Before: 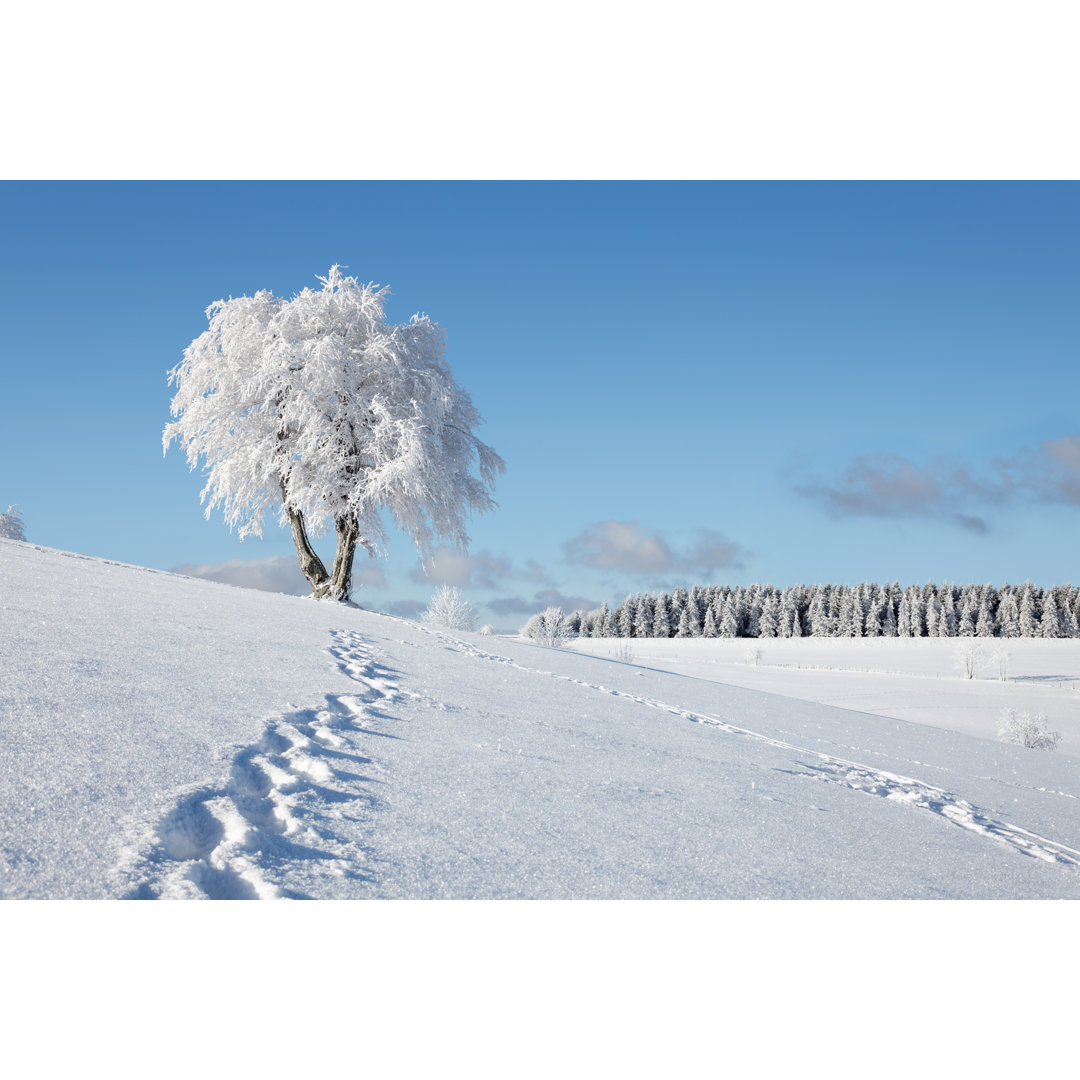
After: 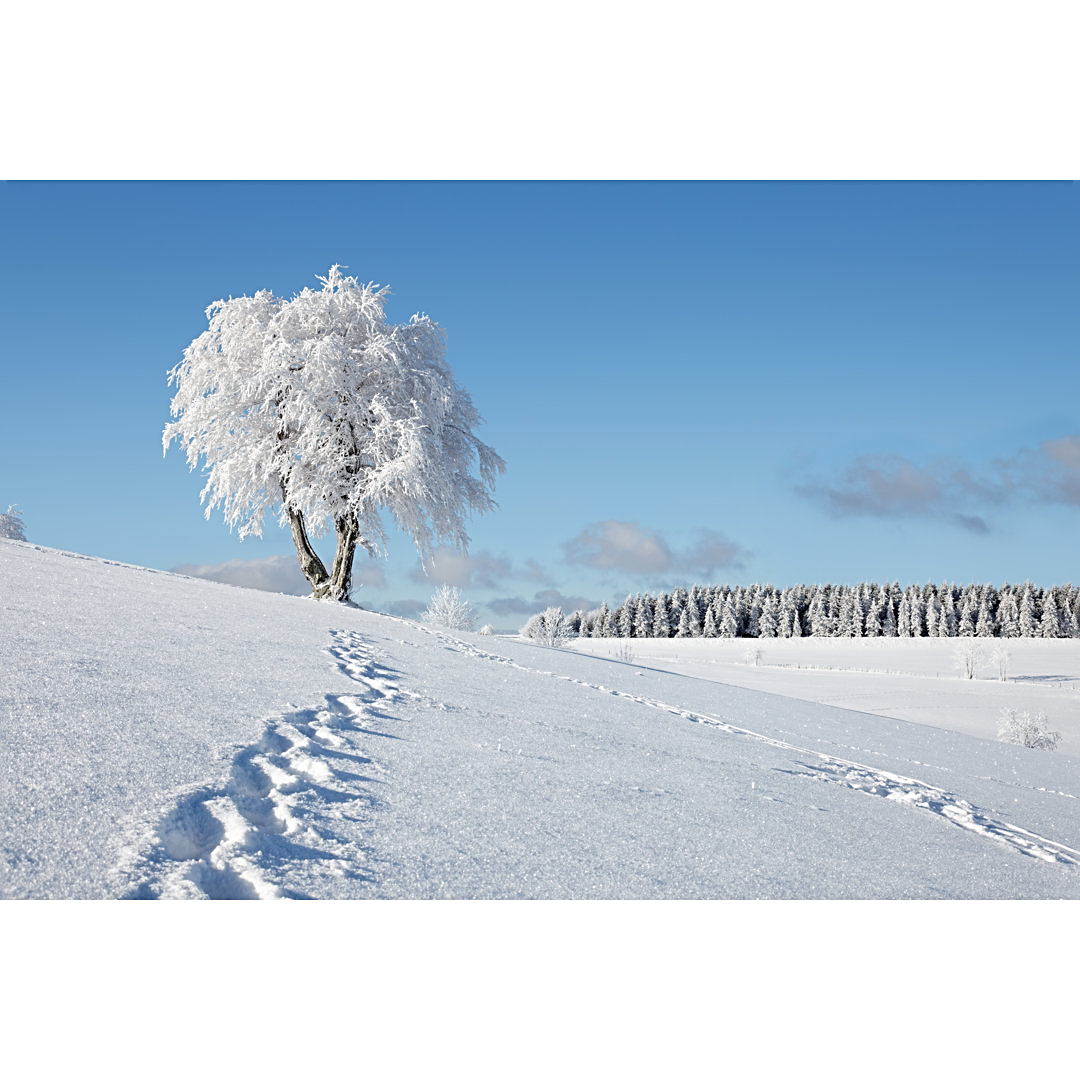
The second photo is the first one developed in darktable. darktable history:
tone equalizer: edges refinement/feathering 500, mask exposure compensation -1.57 EV, preserve details no
sharpen: radius 2.748
